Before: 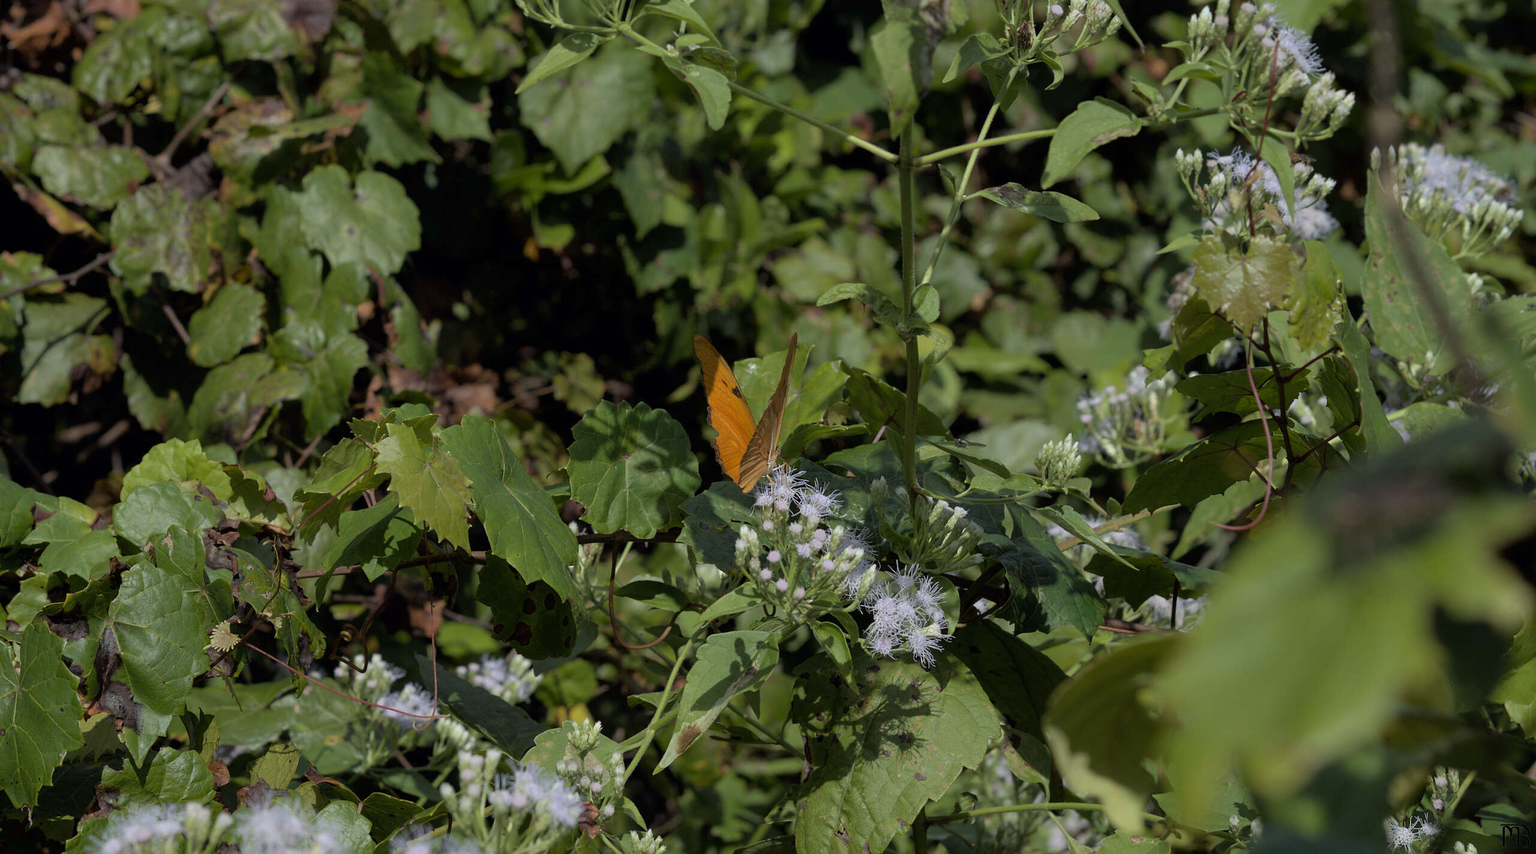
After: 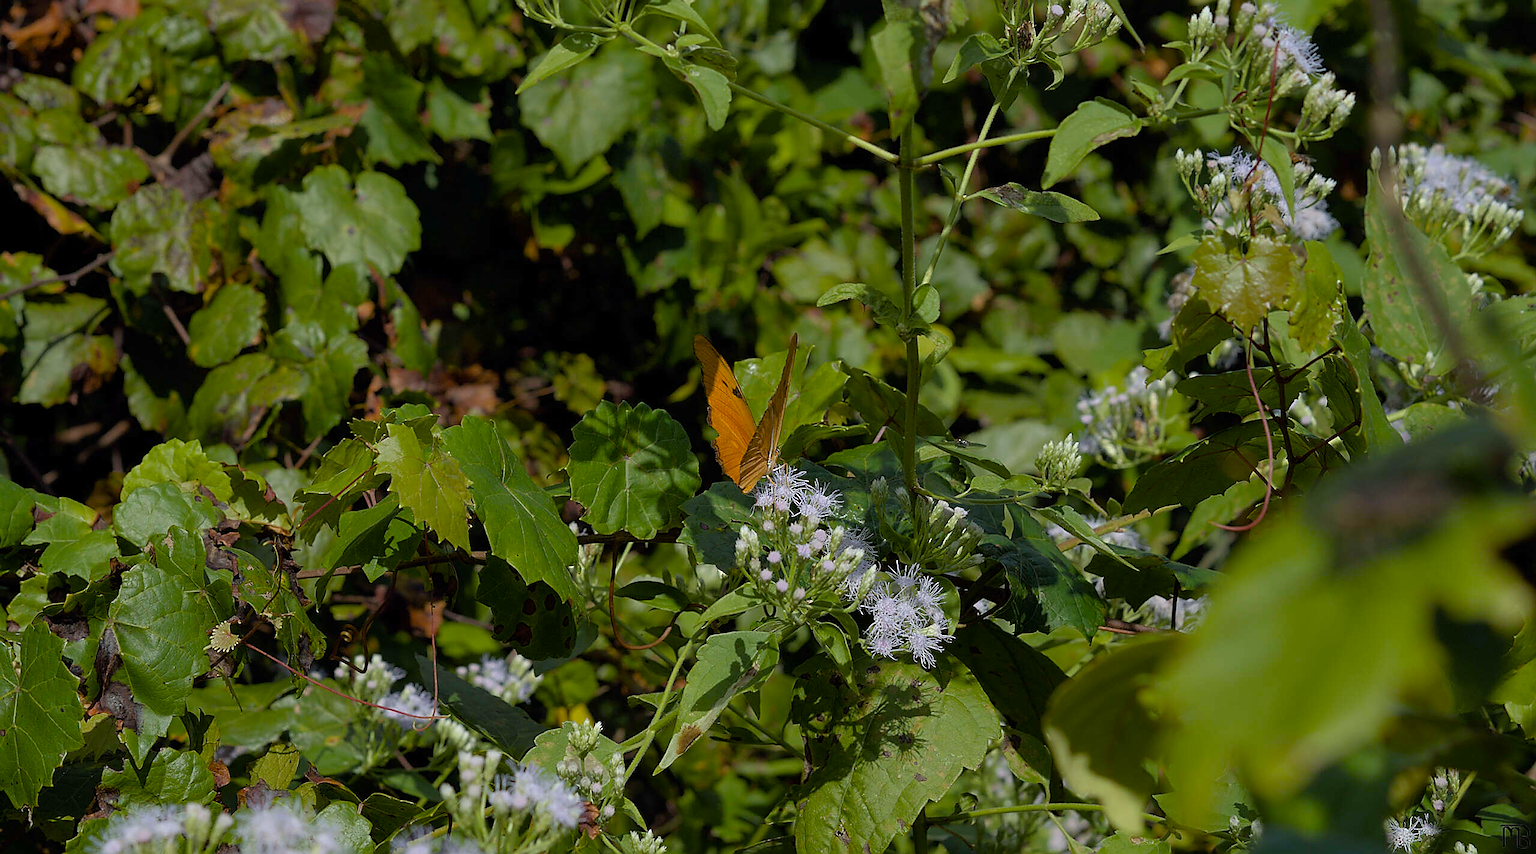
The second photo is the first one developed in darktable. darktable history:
sharpen: radius 1.405, amount 1.233, threshold 0.777
color balance rgb: perceptual saturation grading › global saturation 35.17%, perceptual saturation grading › highlights -29.966%, perceptual saturation grading › shadows 35.579%, global vibrance 9.602%
